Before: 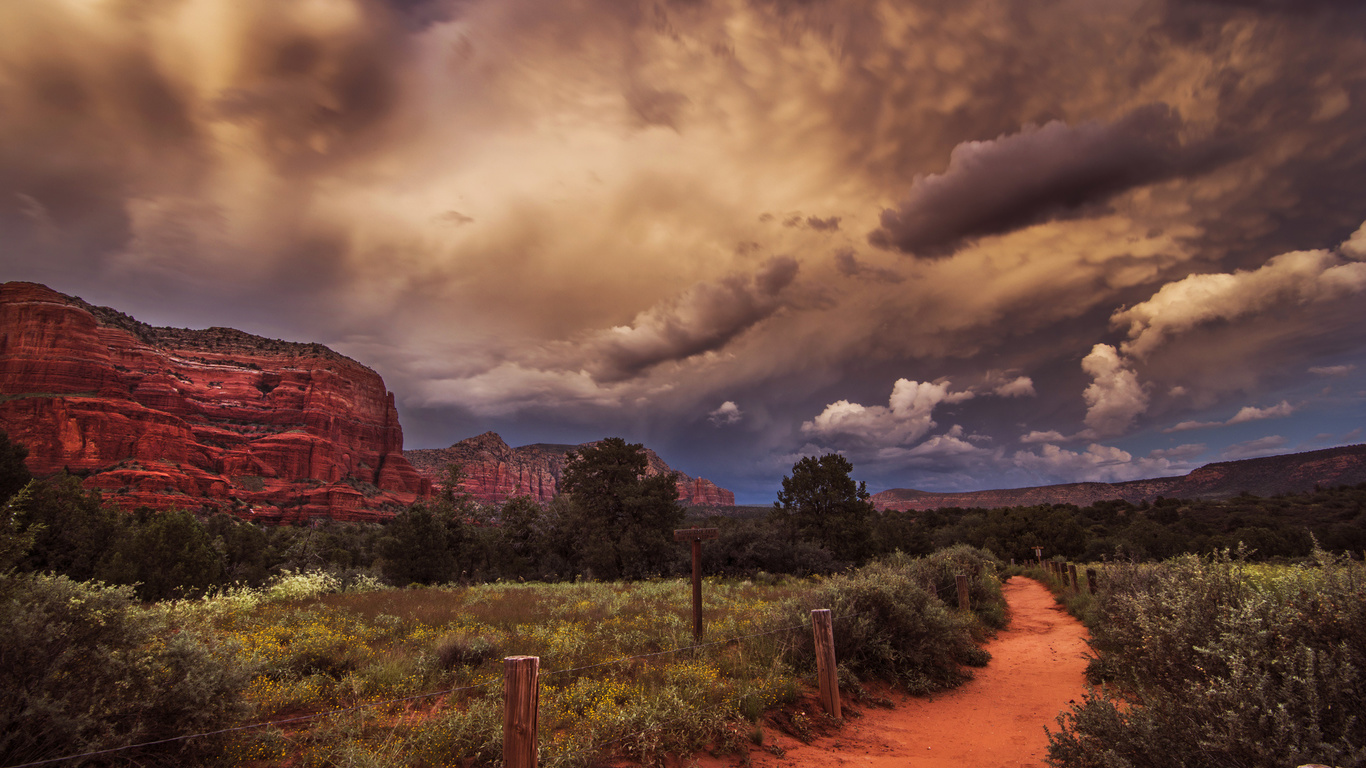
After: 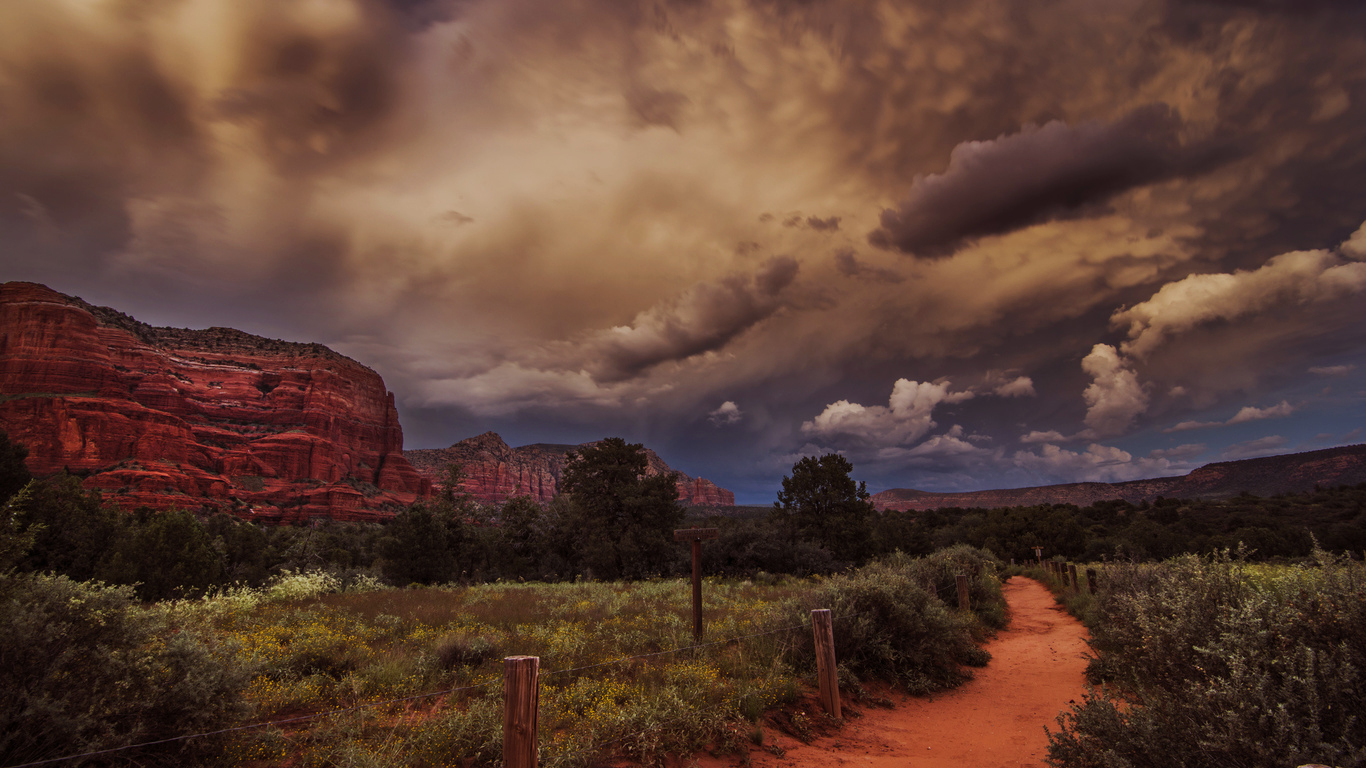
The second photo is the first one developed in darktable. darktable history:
exposure: exposure -0.561 EV, compensate highlight preservation false
